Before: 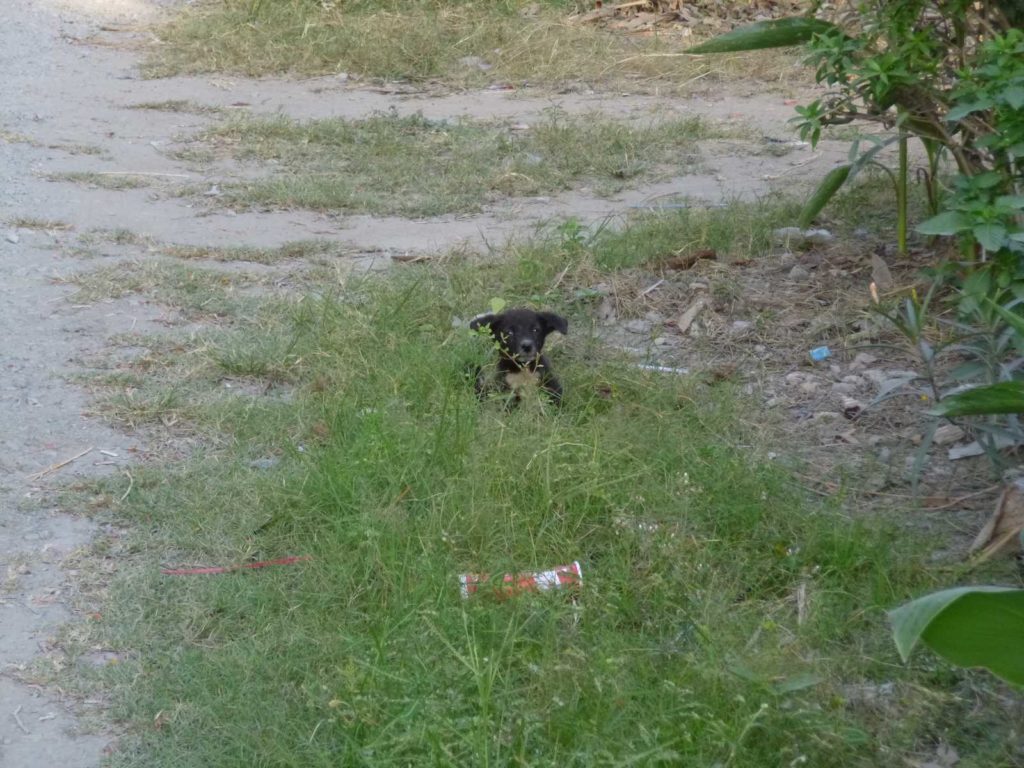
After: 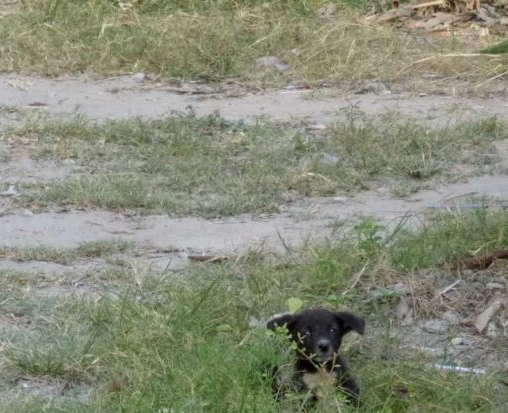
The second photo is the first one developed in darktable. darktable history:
local contrast: on, module defaults
crop: left 19.825%, right 30.552%, bottom 46.157%
